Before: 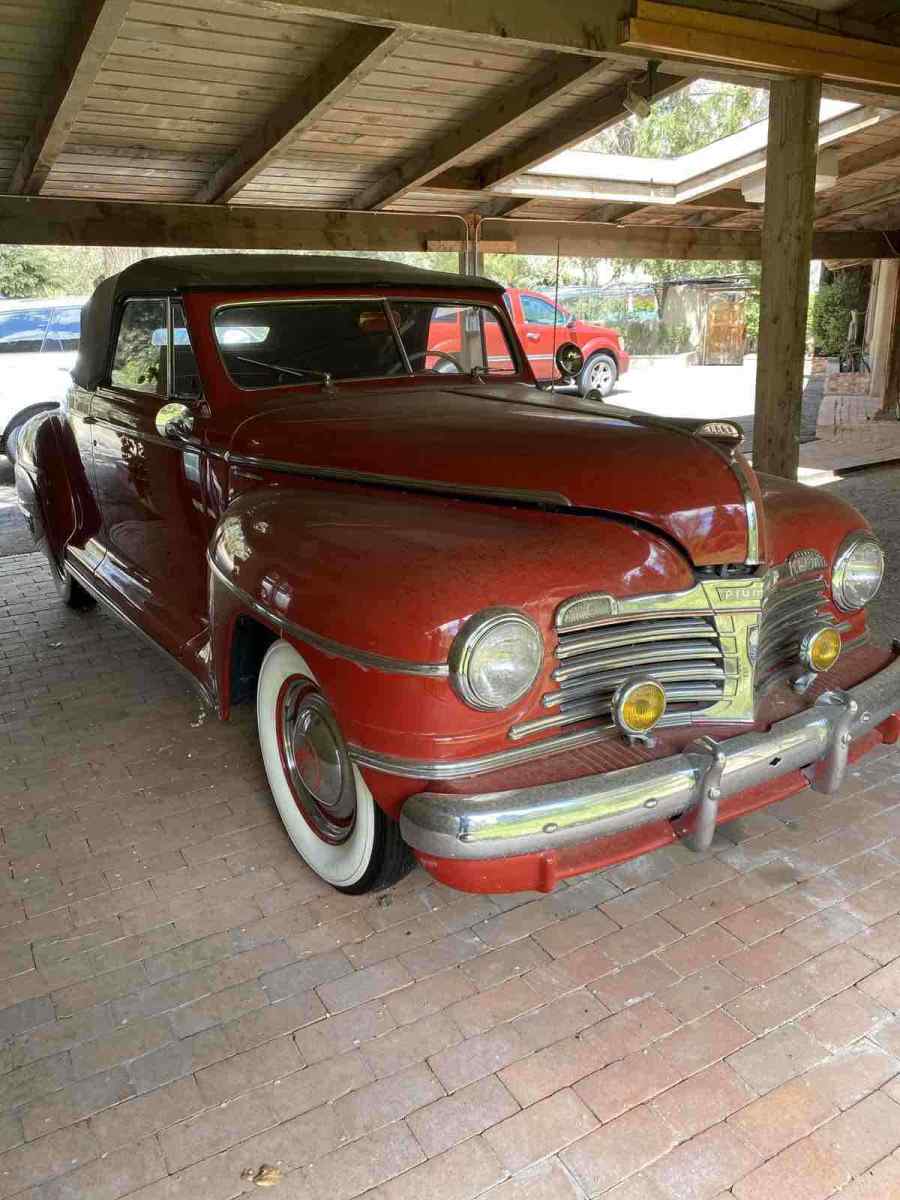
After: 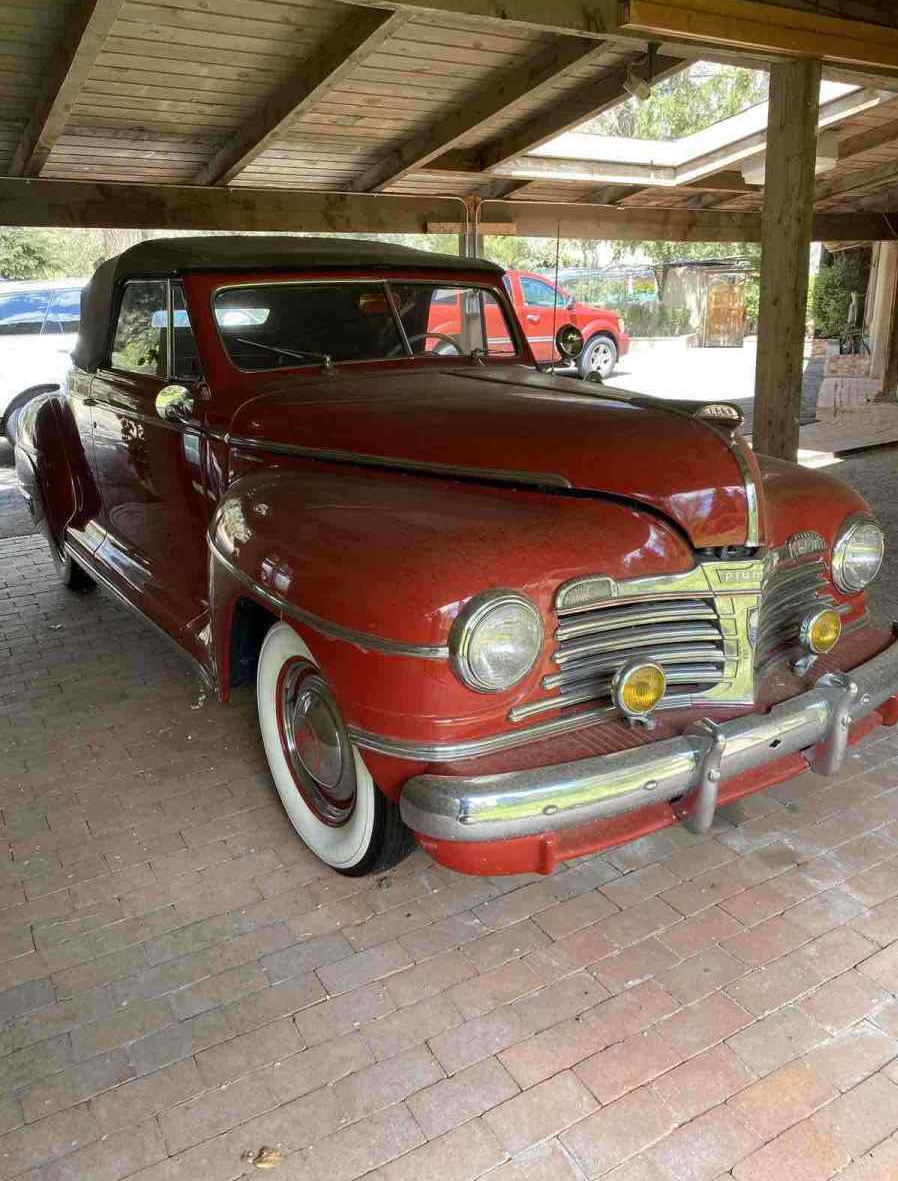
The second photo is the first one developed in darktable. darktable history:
crop: top 1.506%, right 0.122%
